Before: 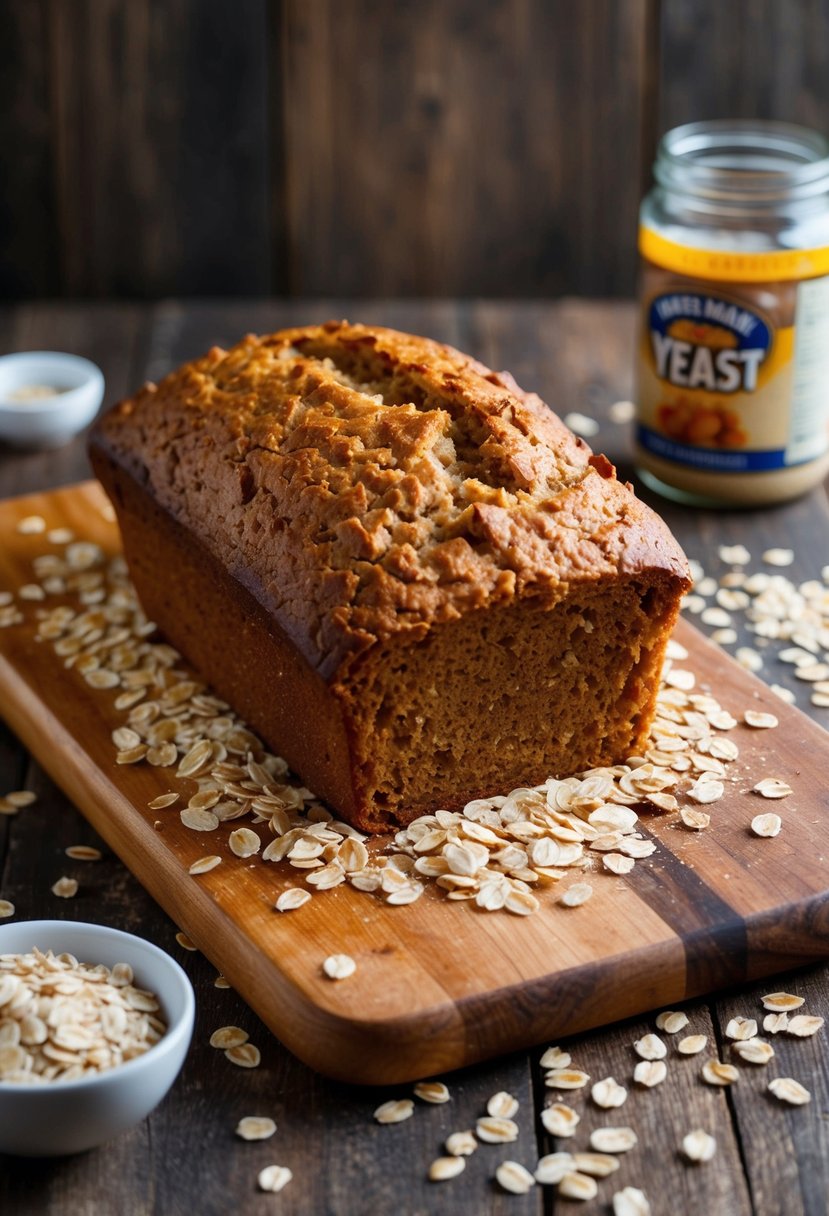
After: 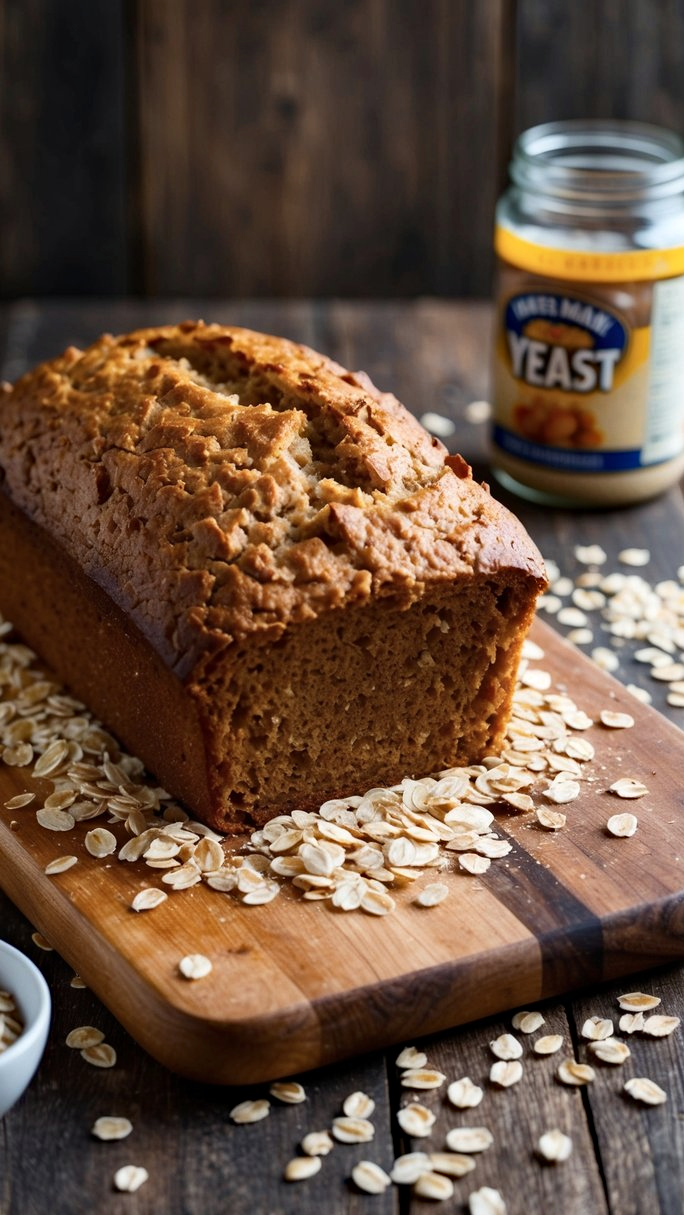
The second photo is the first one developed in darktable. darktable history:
color correction: highlights a* -0.093, highlights b* 0.105
crop: left 17.415%, bottom 0.05%
contrast brightness saturation: contrast 0.112, saturation -0.155
haze removal: compatibility mode true, adaptive false
